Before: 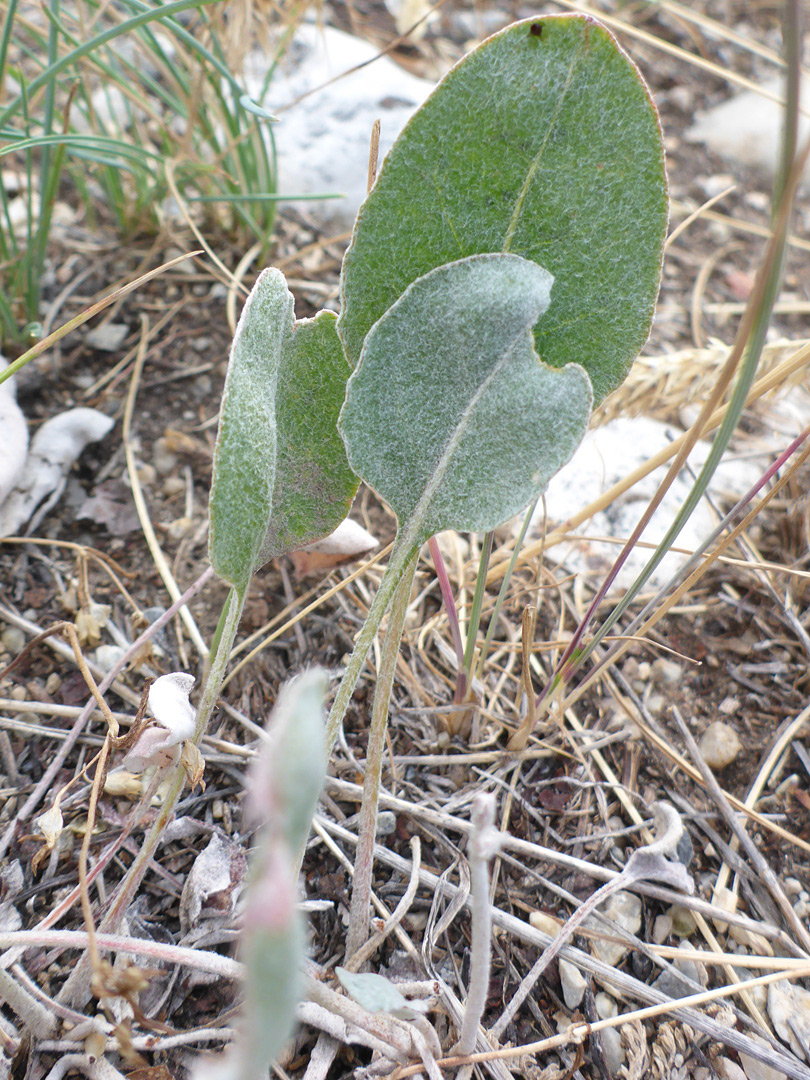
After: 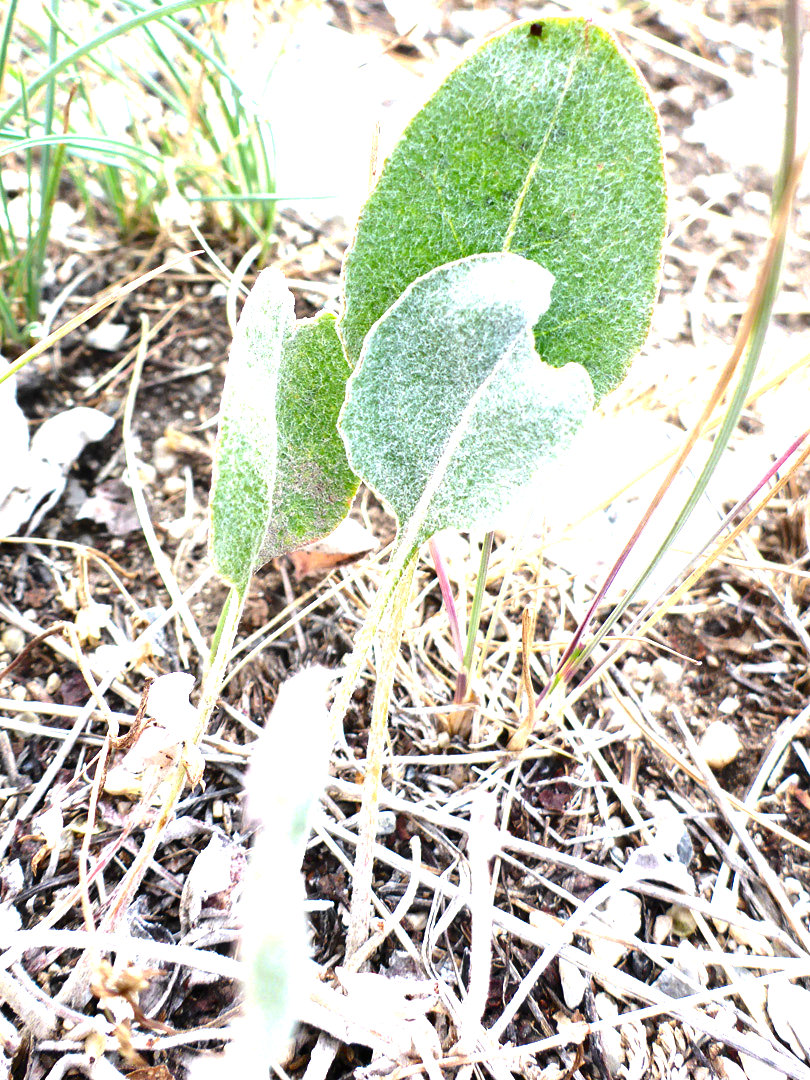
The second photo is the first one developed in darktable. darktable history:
exposure: black level correction 0, exposure 1.2 EV, compensate exposure bias true, compensate highlight preservation false
tone equalizer: -8 EV -0.419 EV, -7 EV -0.421 EV, -6 EV -0.302 EV, -5 EV -0.247 EV, -3 EV 0.235 EV, -2 EV 0.334 EV, -1 EV 0.372 EV, +0 EV 0.445 EV, edges refinement/feathering 500, mask exposure compensation -1.57 EV, preserve details no
contrast brightness saturation: contrast 0.099, brightness -0.275, saturation 0.149
